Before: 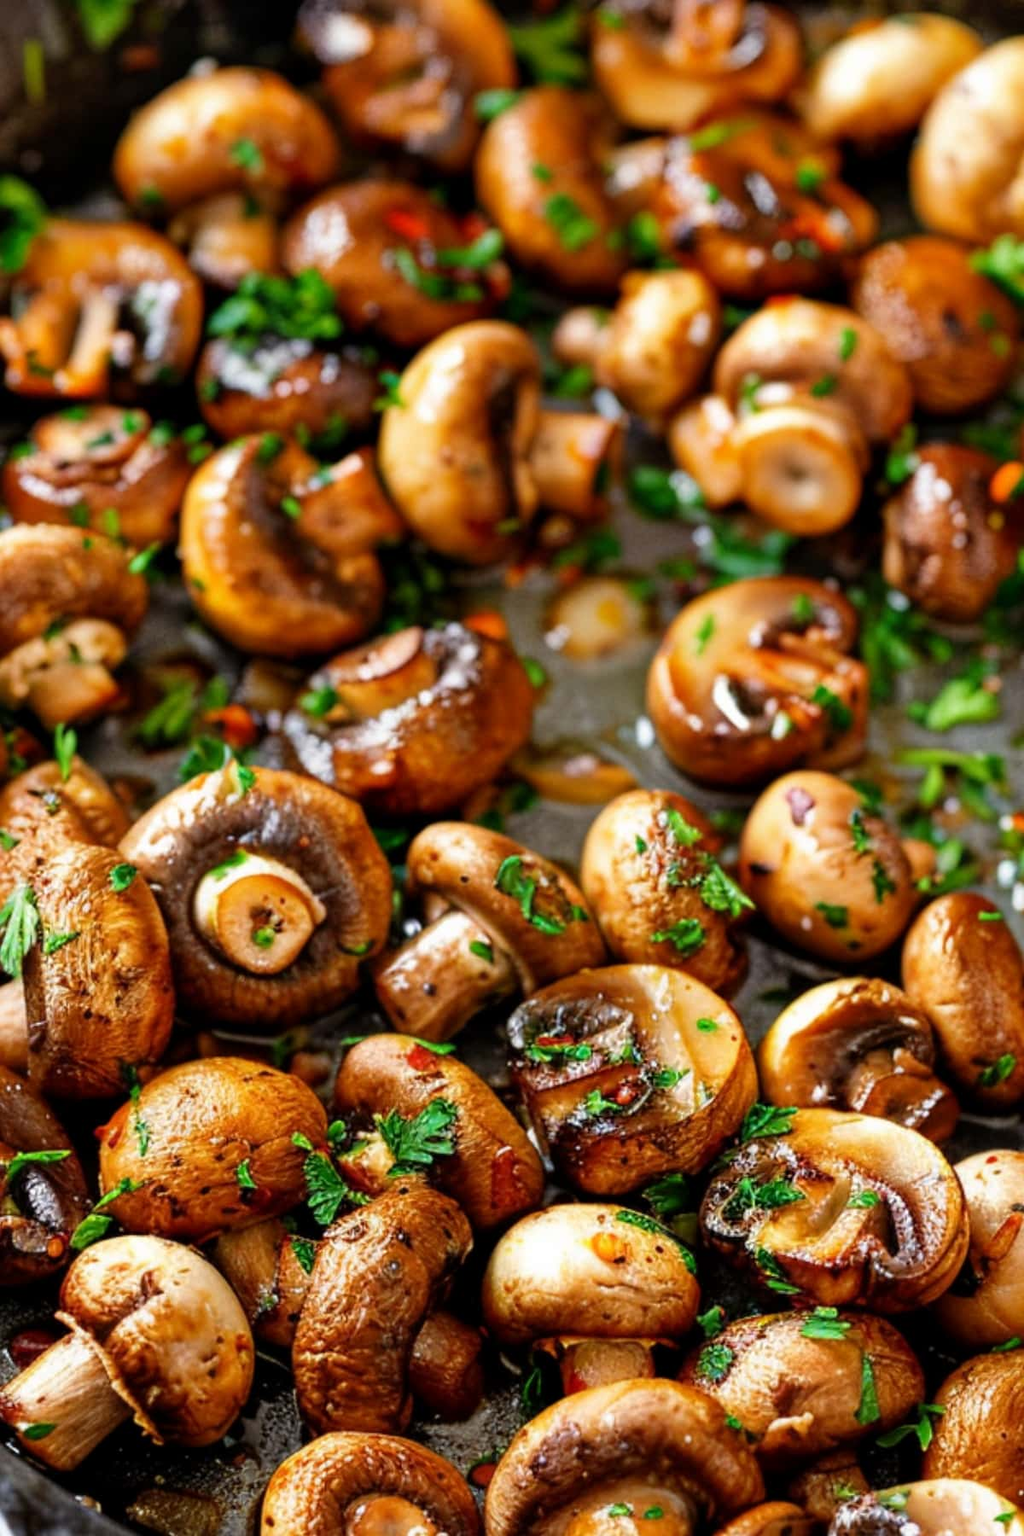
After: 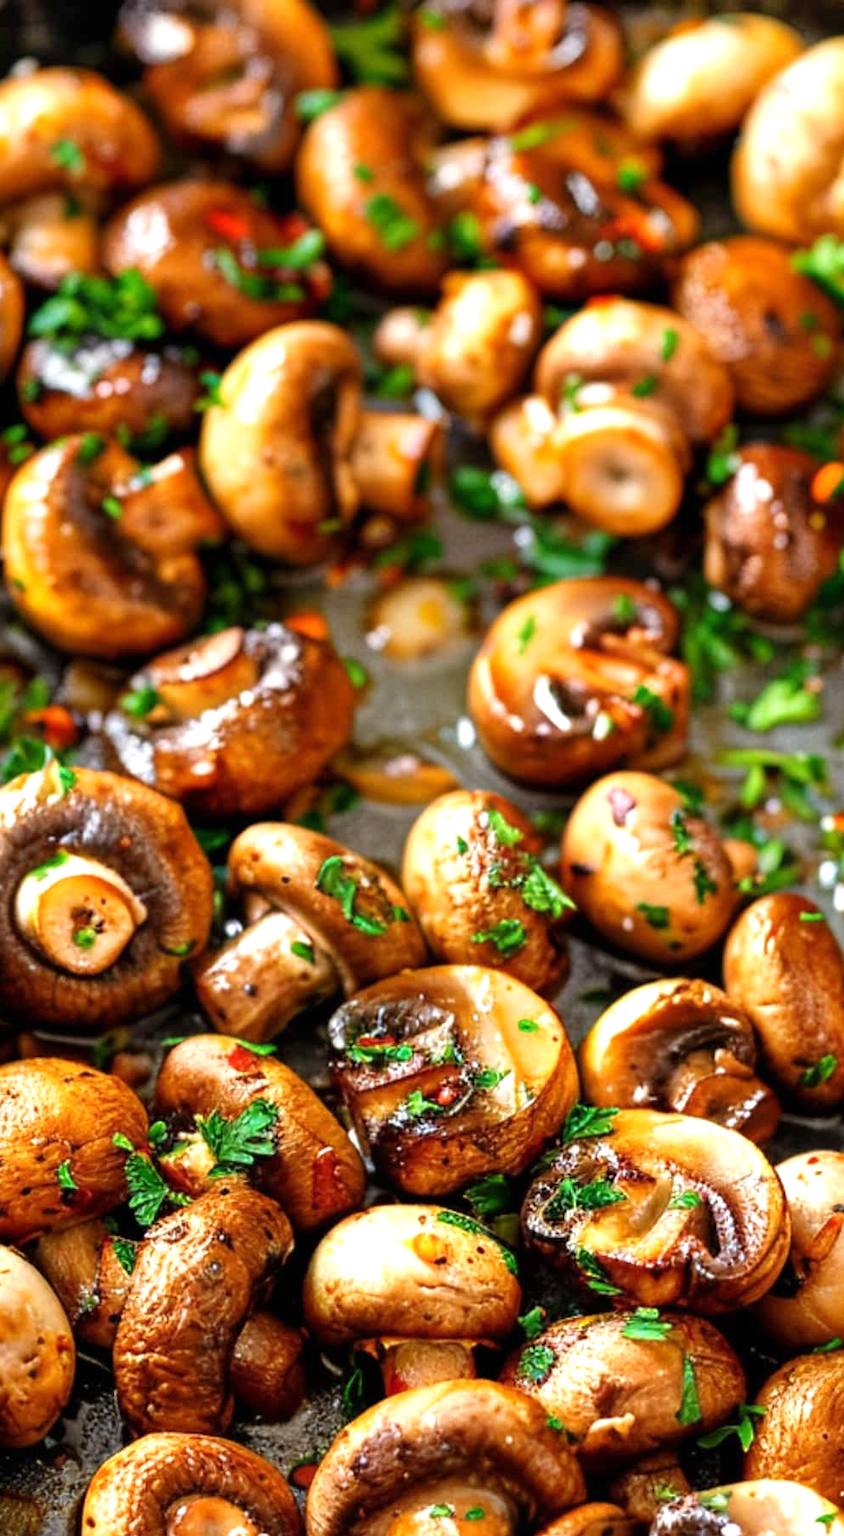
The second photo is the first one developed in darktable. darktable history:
crop: left 17.582%, bottom 0.031%
exposure: black level correction 0, exposure 0.5 EV, compensate highlight preservation false
